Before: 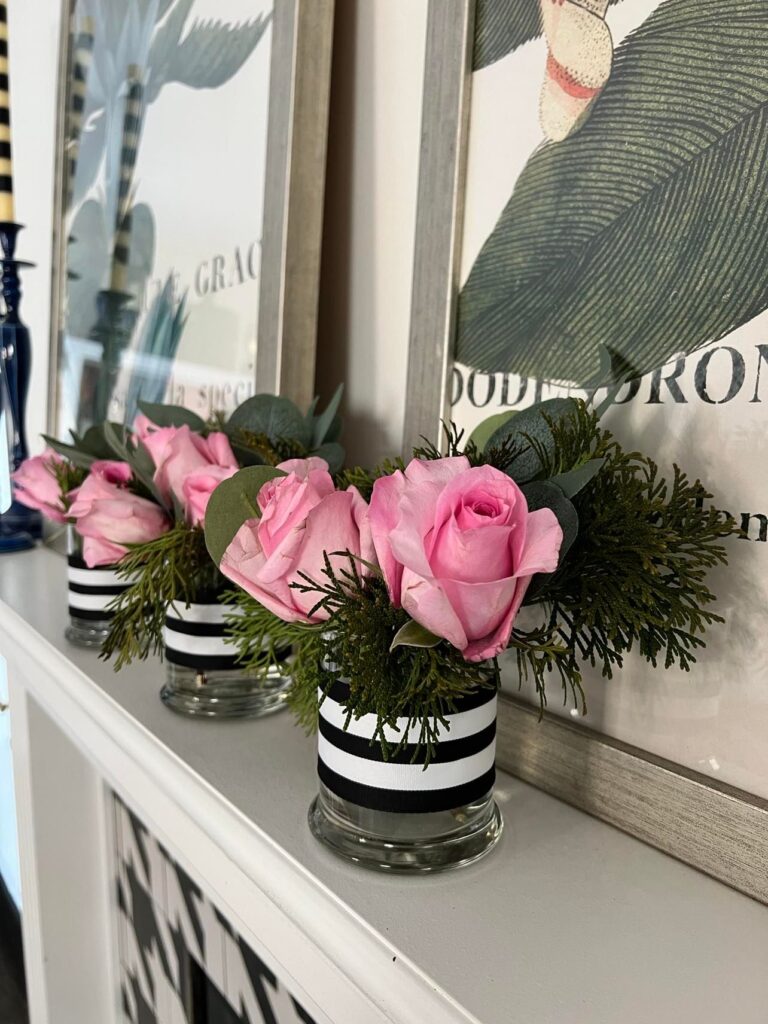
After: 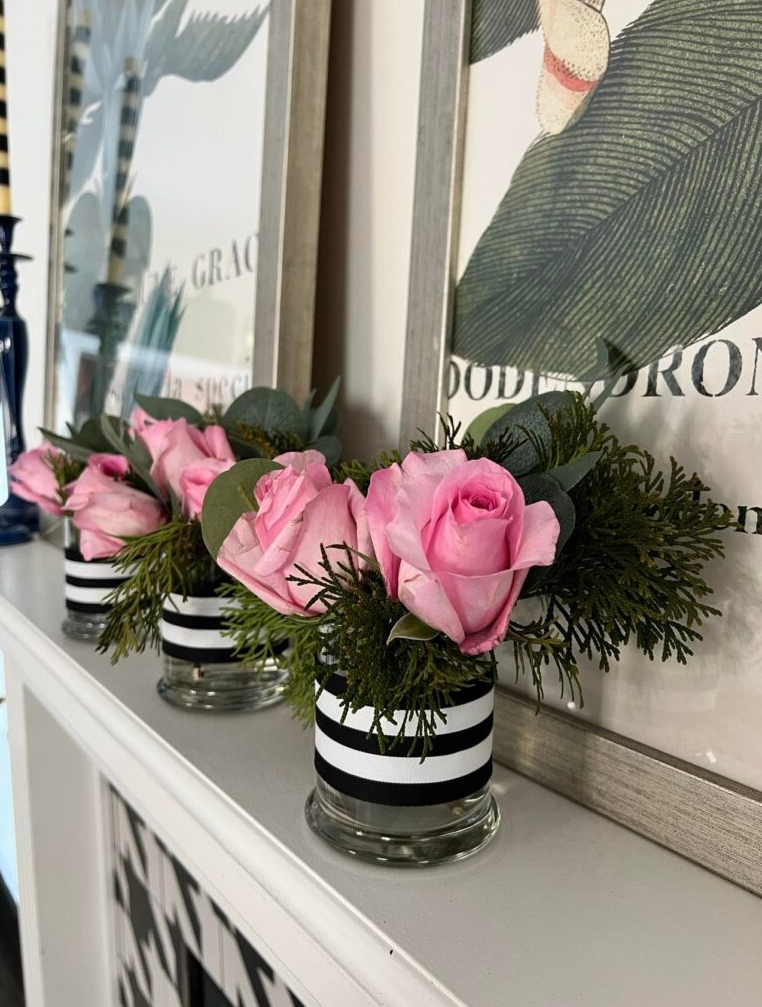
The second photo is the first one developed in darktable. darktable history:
crop: left 0.443%, top 0.684%, right 0.245%, bottom 0.879%
base curve: preserve colors none
